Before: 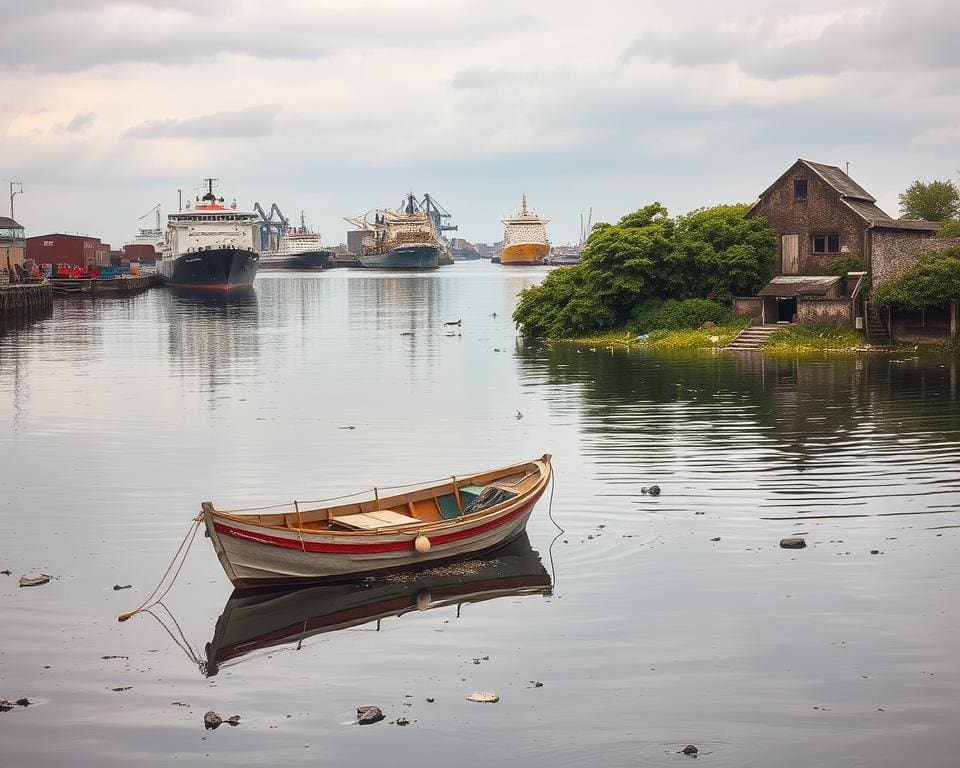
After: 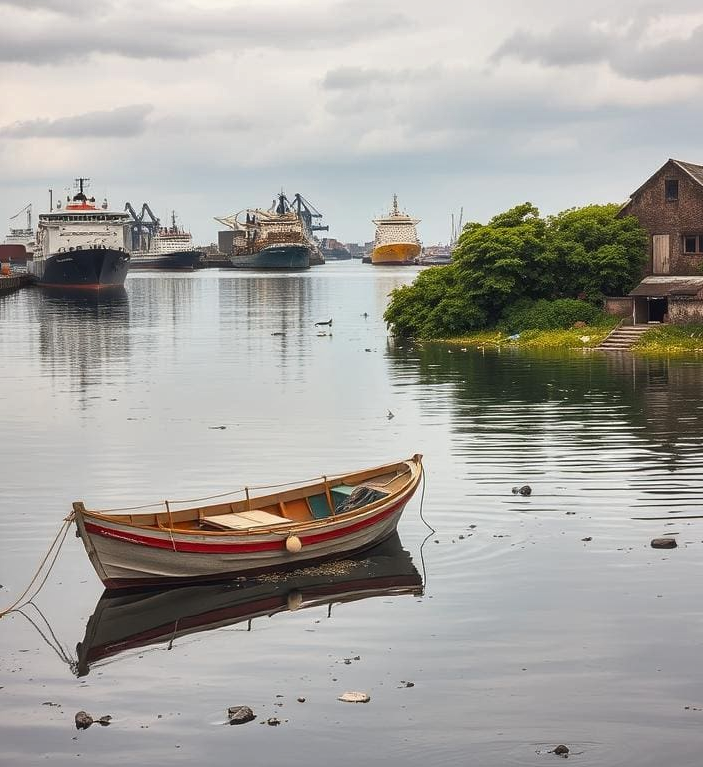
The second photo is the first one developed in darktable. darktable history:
crop: left 13.443%, right 13.31%
shadows and highlights: highlights color adjustment 0%, low approximation 0.01, soften with gaussian
